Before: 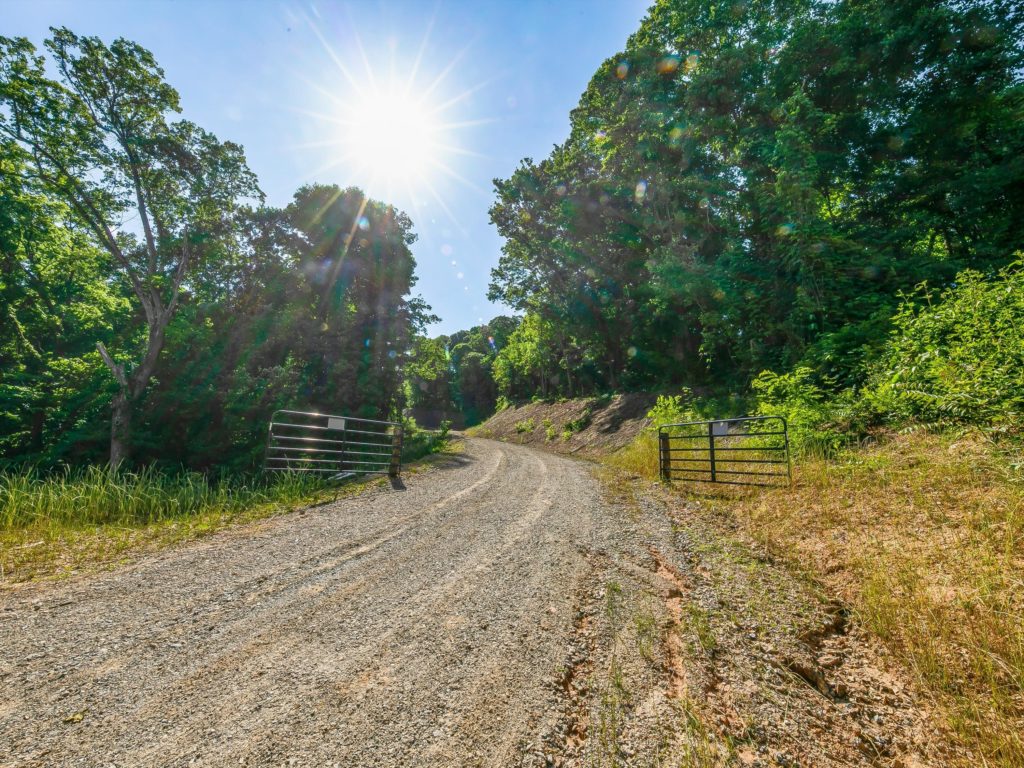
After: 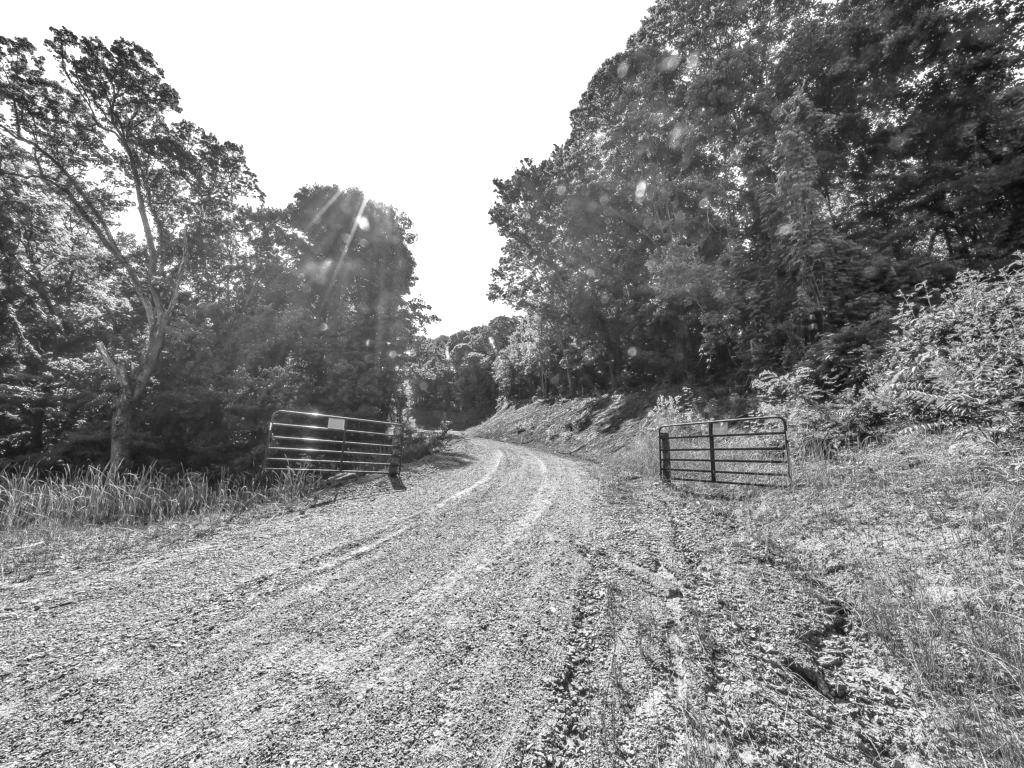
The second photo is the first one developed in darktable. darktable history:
shadows and highlights: soften with gaussian
color zones: curves: ch0 [(0, 0.613) (0.01, 0.613) (0.245, 0.448) (0.498, 0.529) (0.642, 0.665) (0.879, 0.777) (0.99, 0.613)]; ch1 [(0, 0) (0.143, 0) (0.286, 0) (0.429, 0) (0.571, 0) (0.714, 0) (0.857, 0)]
exposure: black level correction 0, exposure 0.691 EV, compensate highlight preservation false
